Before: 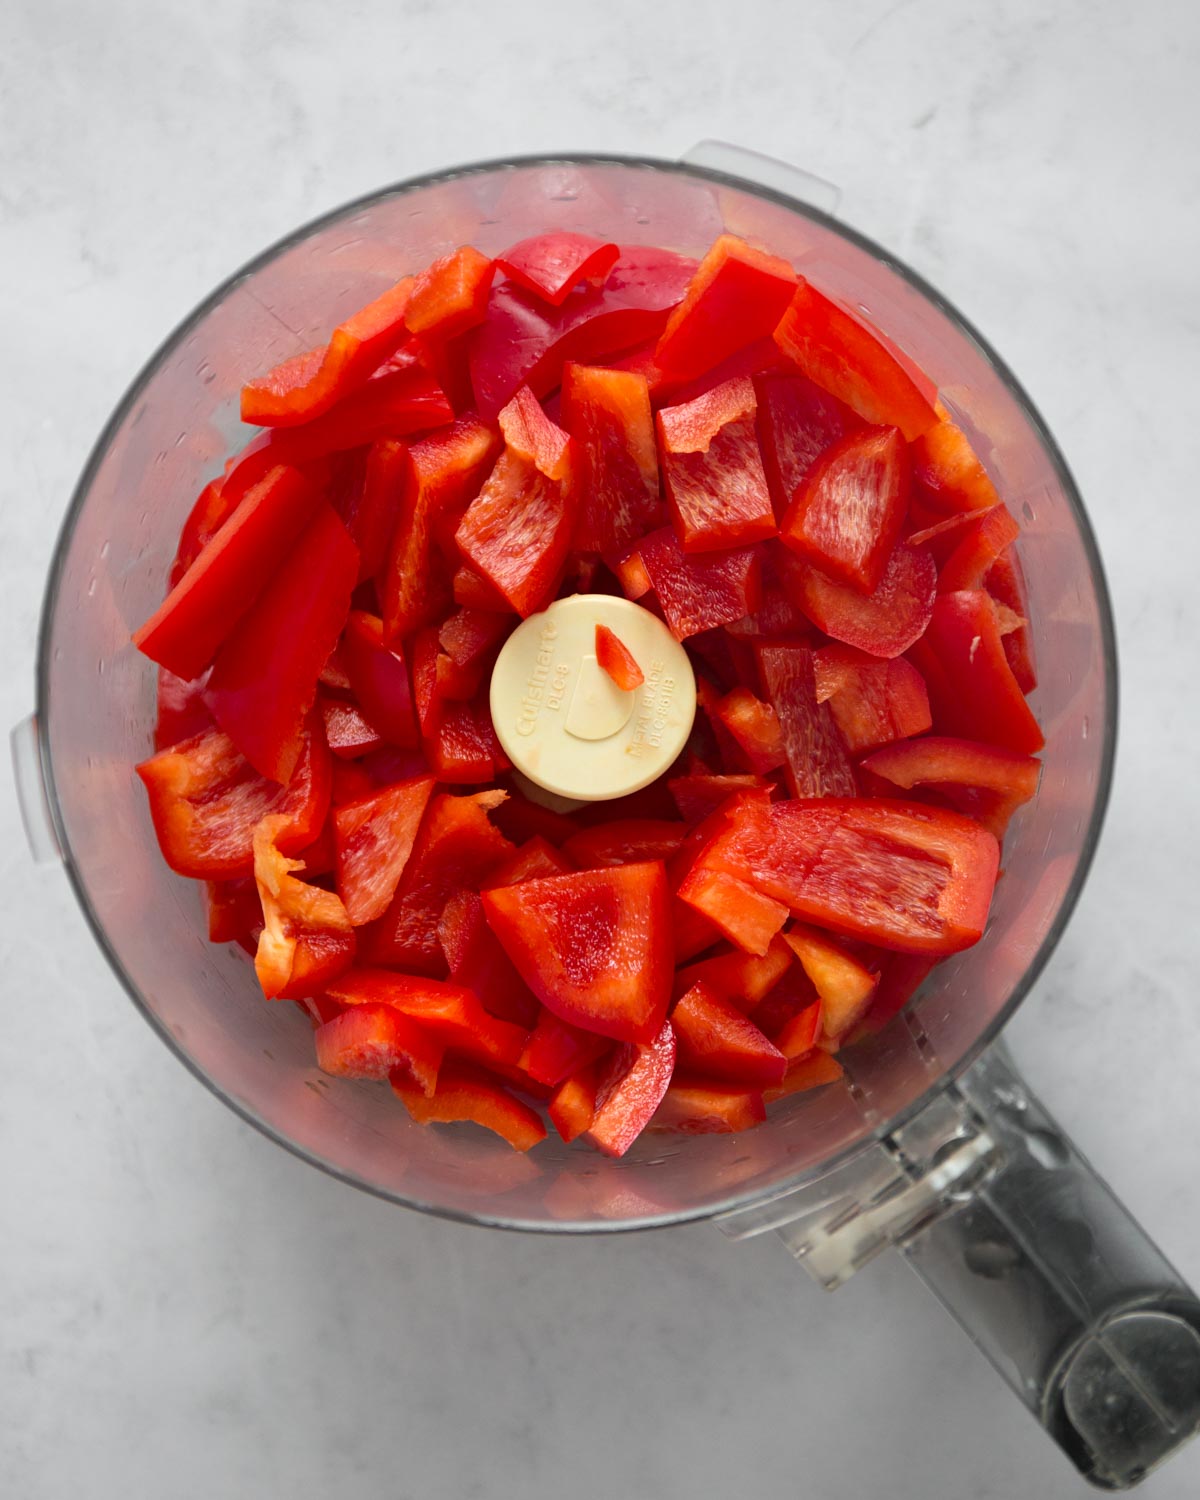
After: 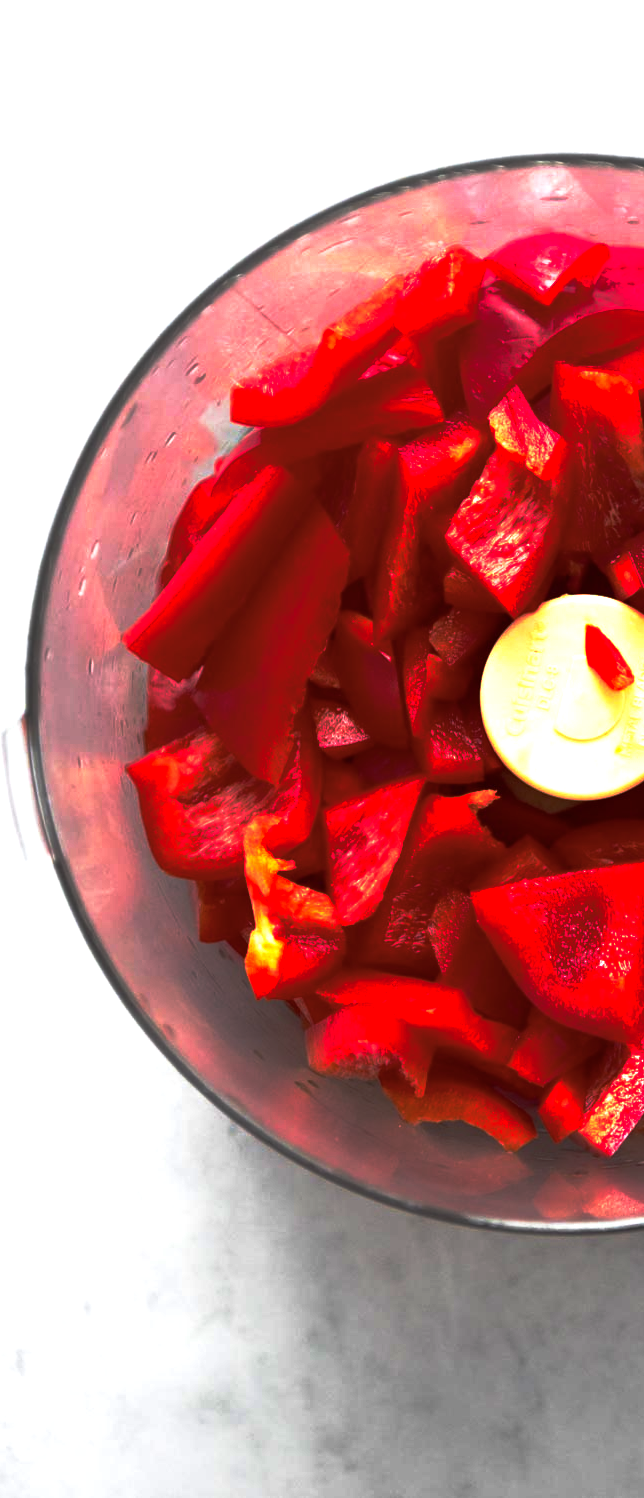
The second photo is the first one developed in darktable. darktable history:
base curve: curves: ch0 [(0, 0) (0.564, 0.291) (0.802, 0.731) (1, 1)], preserve colors none
crop: left 0.842%, right 45.466%, bottom 0.084%
exposure: exposure 0.651 EV, compensate highlight preservation false
color balance rgb: perceptual saturation grading › global saturation -0.12%, perceptual brilliance grading › global brilliance 2.941%, perceptual brilliance grading › highlights -2.239%, perceptual brilliance grading › shadows 2.663%, contrast 15.413%
